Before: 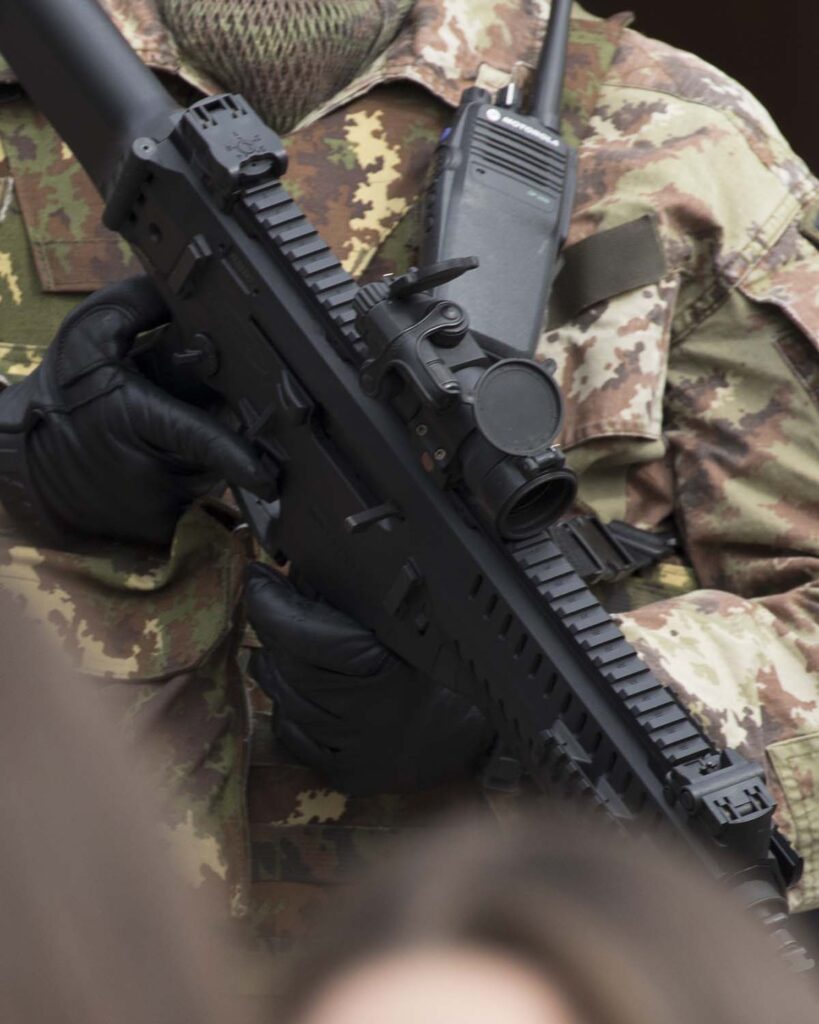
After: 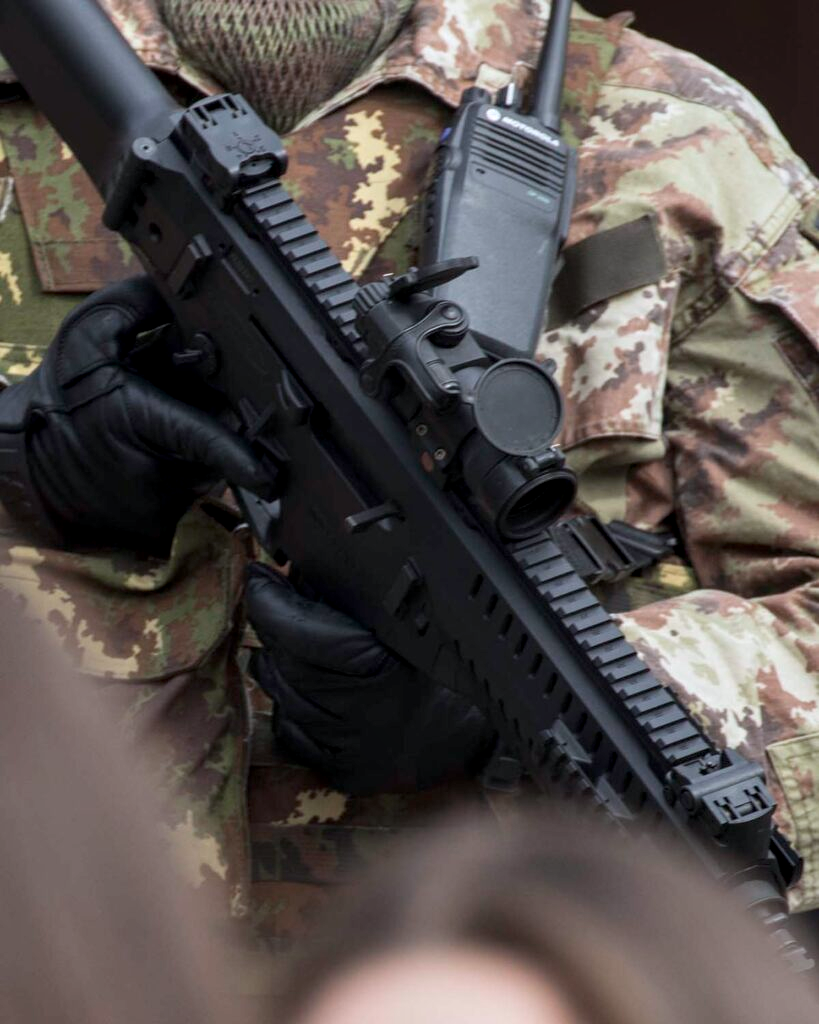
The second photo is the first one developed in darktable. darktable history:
white balance: red 0.976, blue 1.04
local contrast: on, module defaults
